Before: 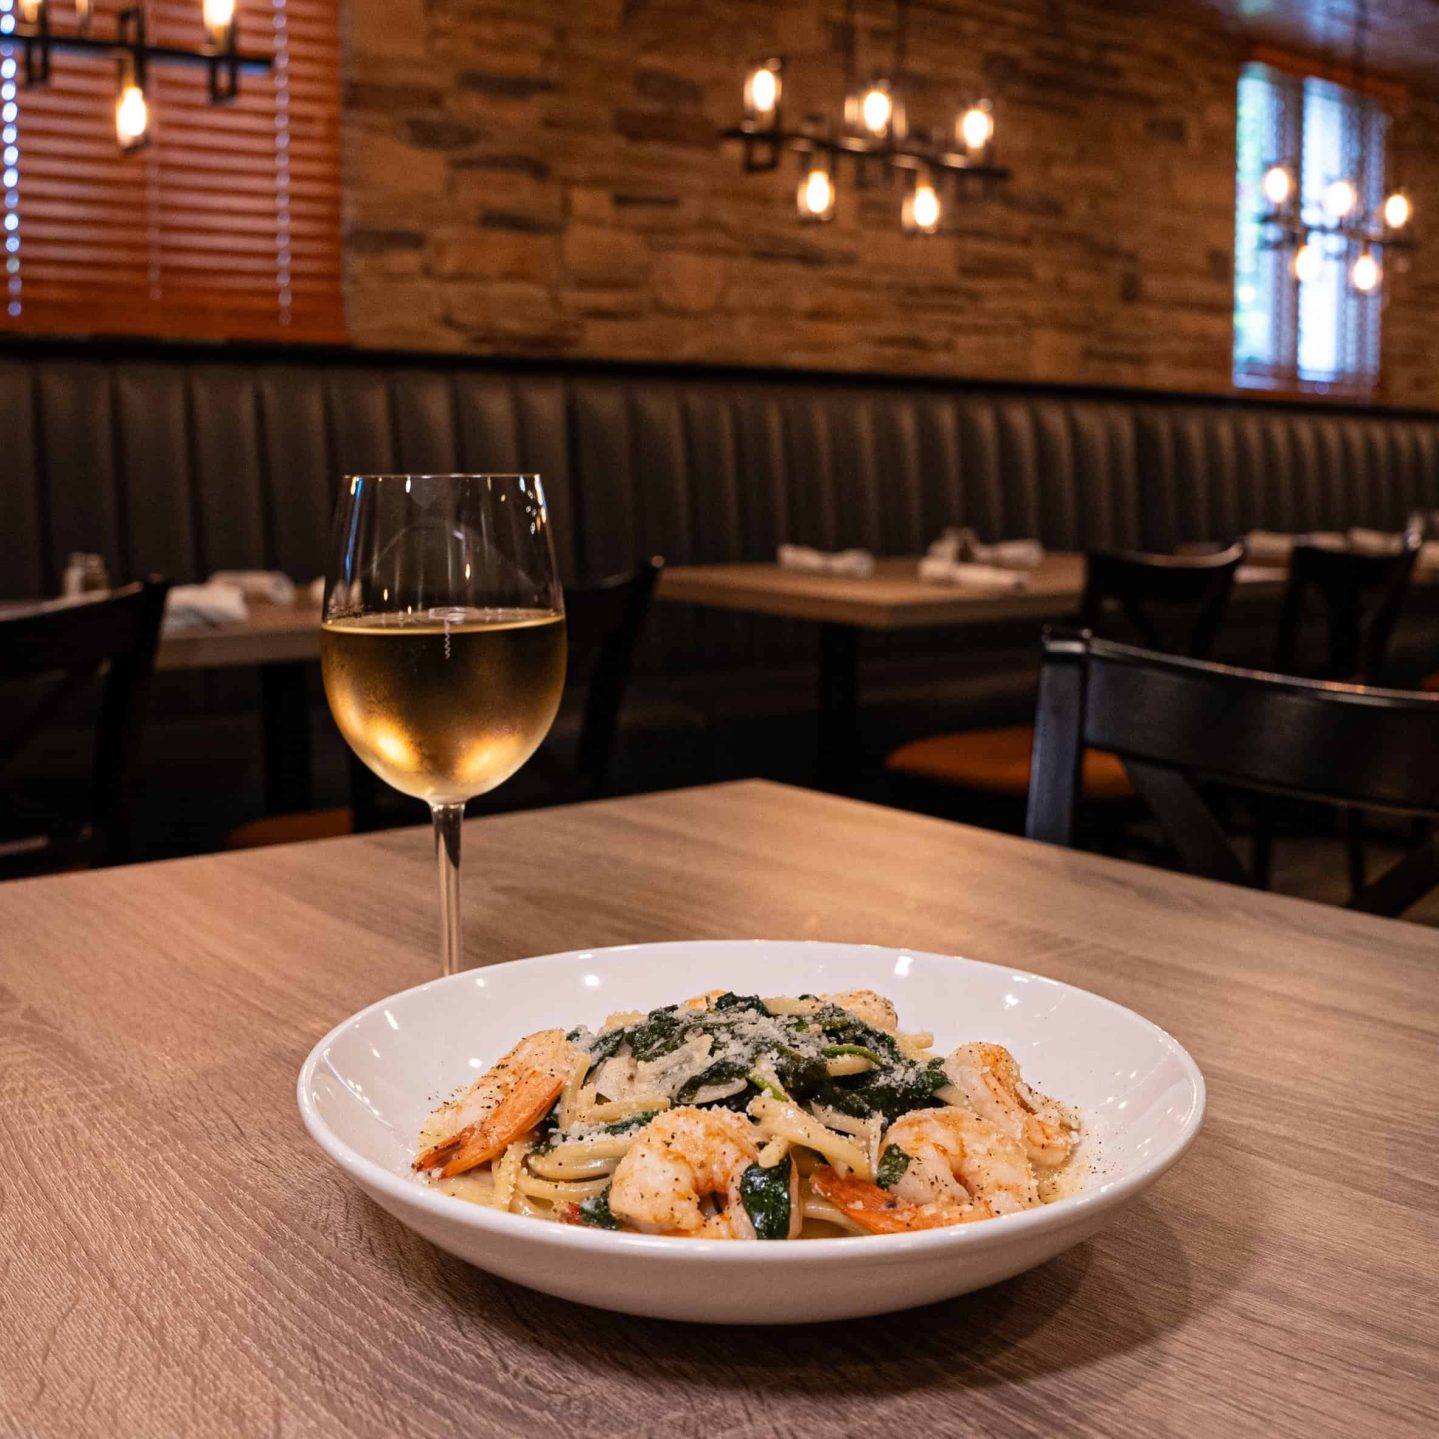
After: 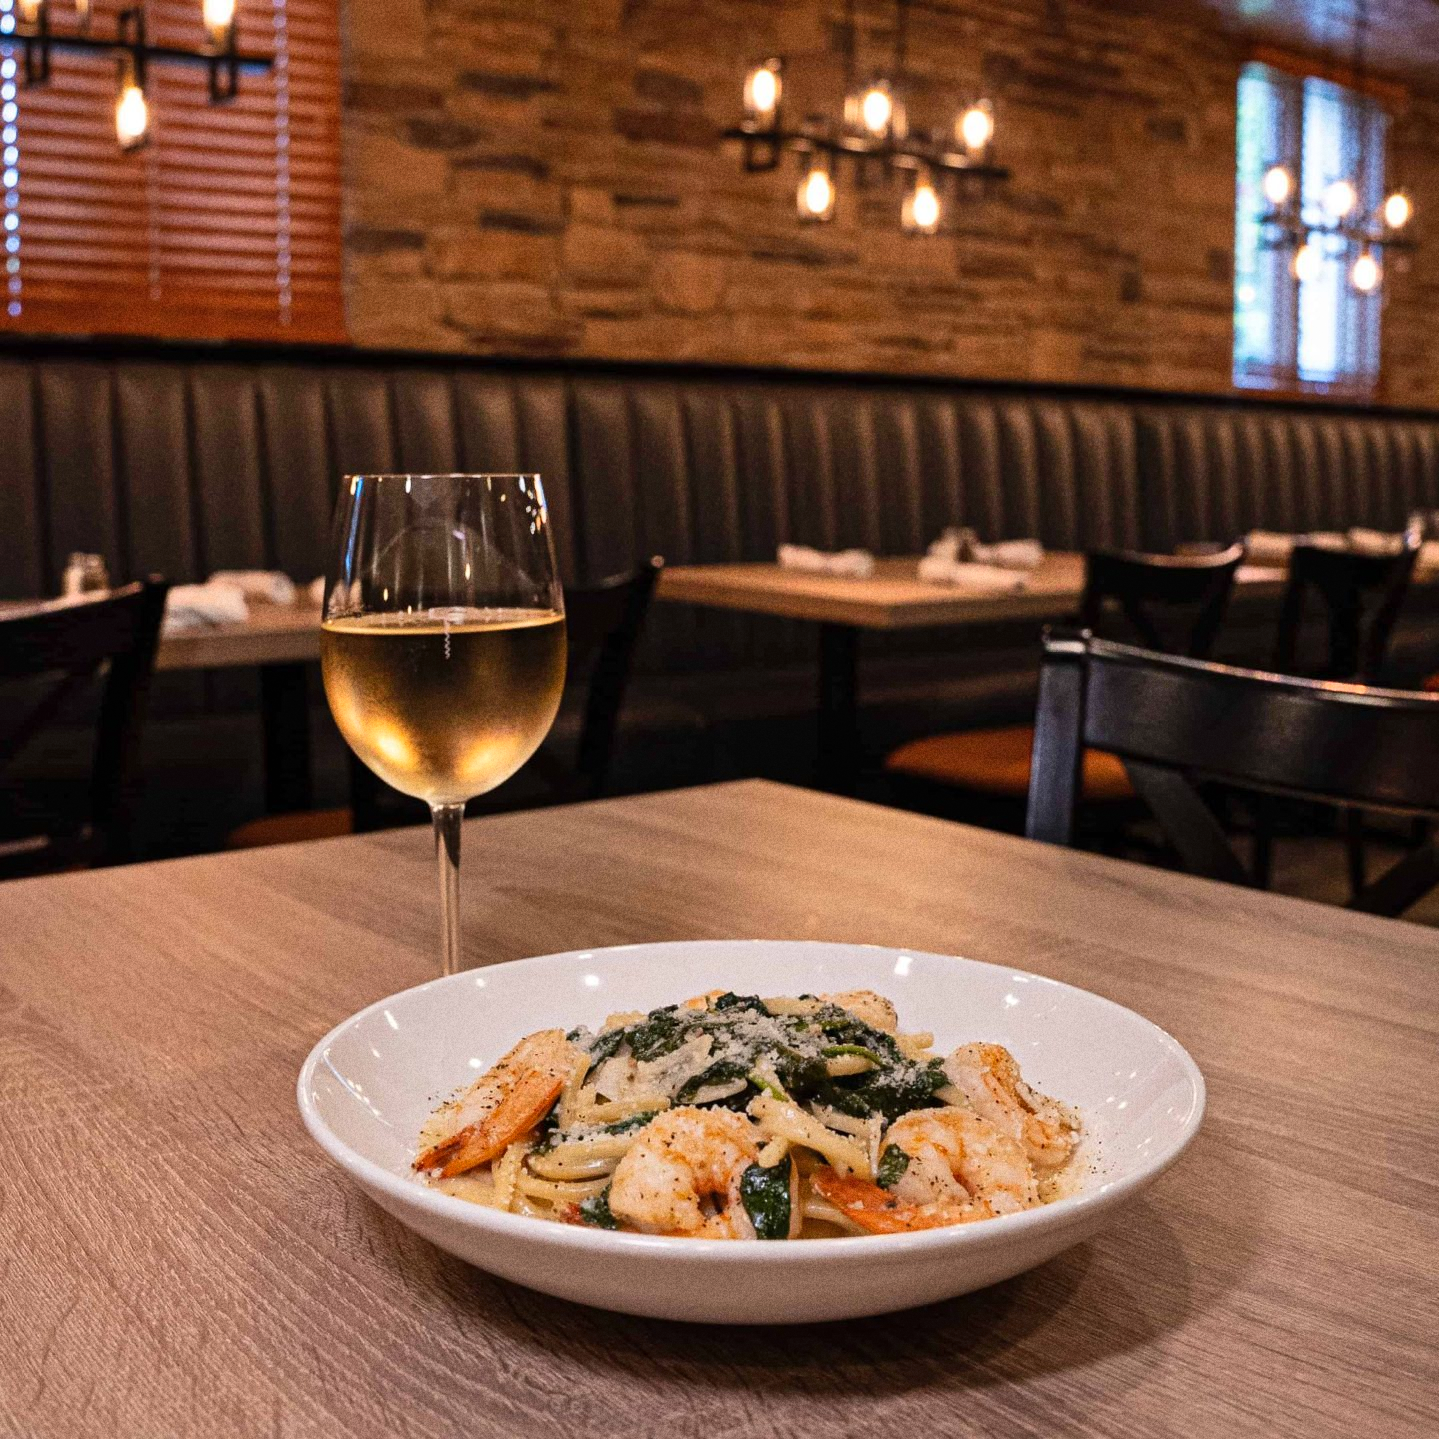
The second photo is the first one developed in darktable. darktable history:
shadows and highlights: soften with gaussian
grain: coarseness 8.68 ISO, strength 31.94%
